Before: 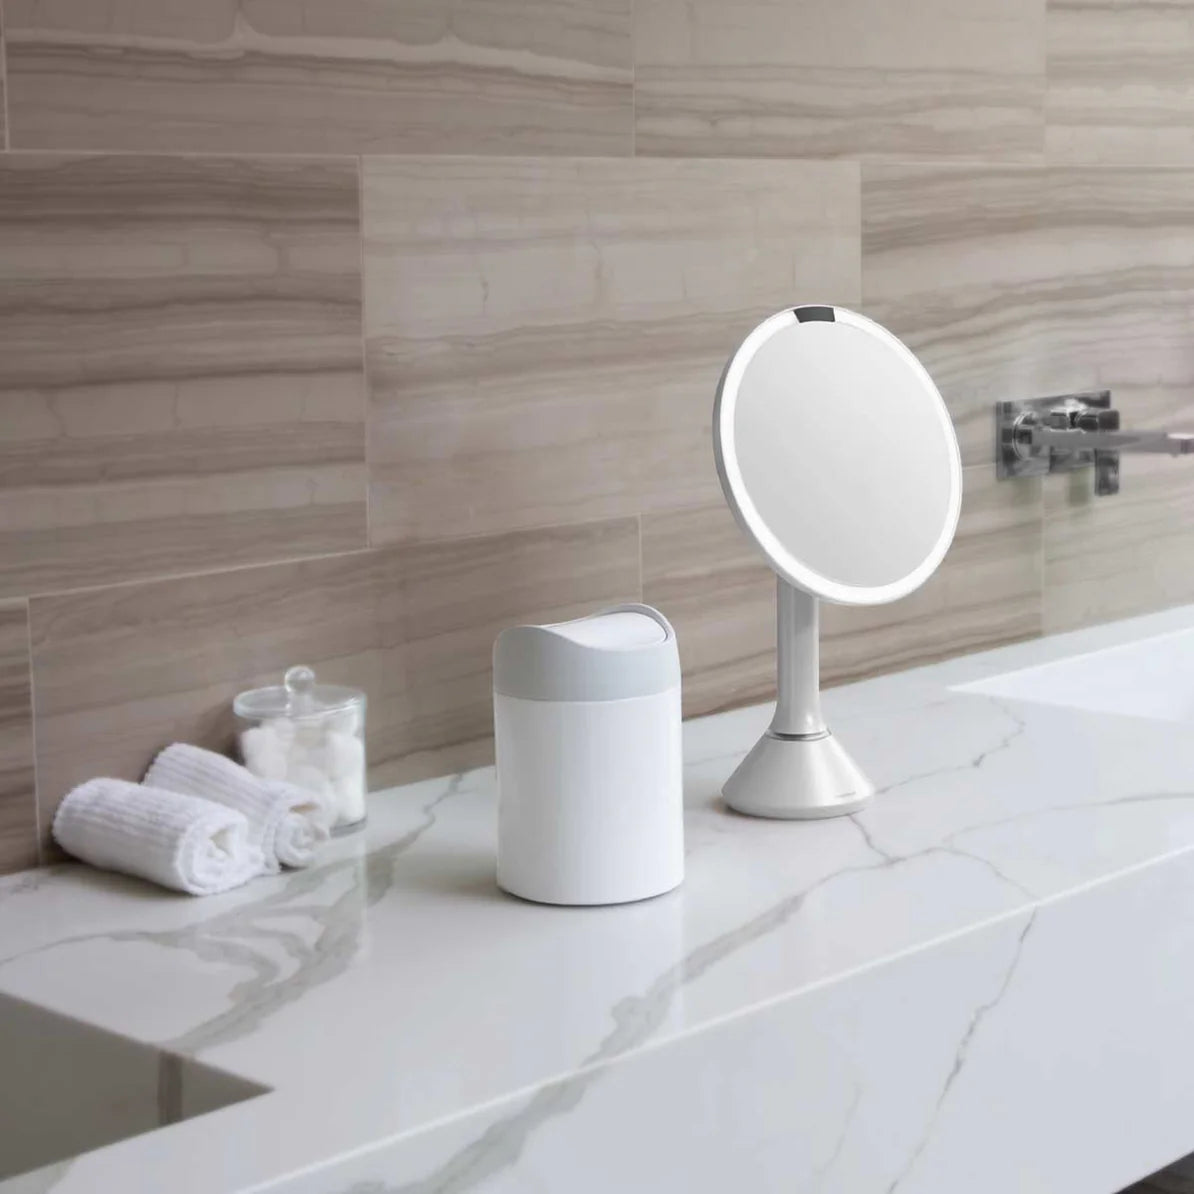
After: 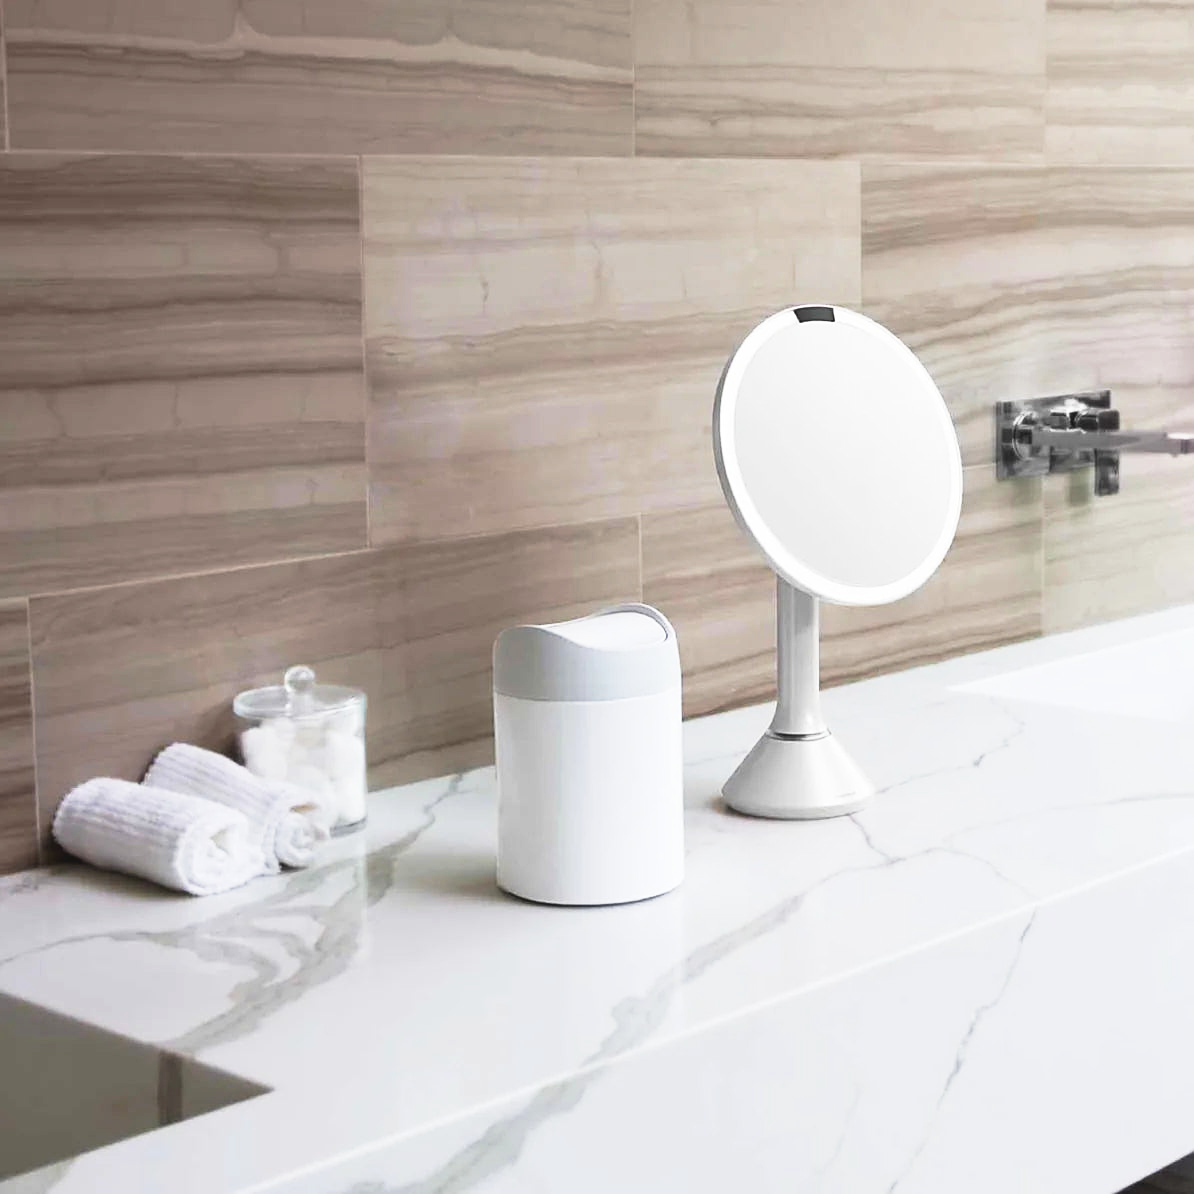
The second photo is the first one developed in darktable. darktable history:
sharpen: on, module defaults
tone curve: curves: ch0 [(0, 0) (0.003, 0.063) (0.011, 0.063) (0.025, 0.063) (0.044, 0.066) (0.069, 0.071) (0.1, 0.09) (0.136, 0.116) (0.177, 0.144) (0.224, 0.192) (0.277, 0.246) (0.335, 0.311) (0.399, 0.399) (0.468, 0.49) (0.543, 0.589) (0.623, 0.709) (0.709, 0.827) (0.801, 0.918) (0.898, 0.969) (1, 1)], preserve colors none
